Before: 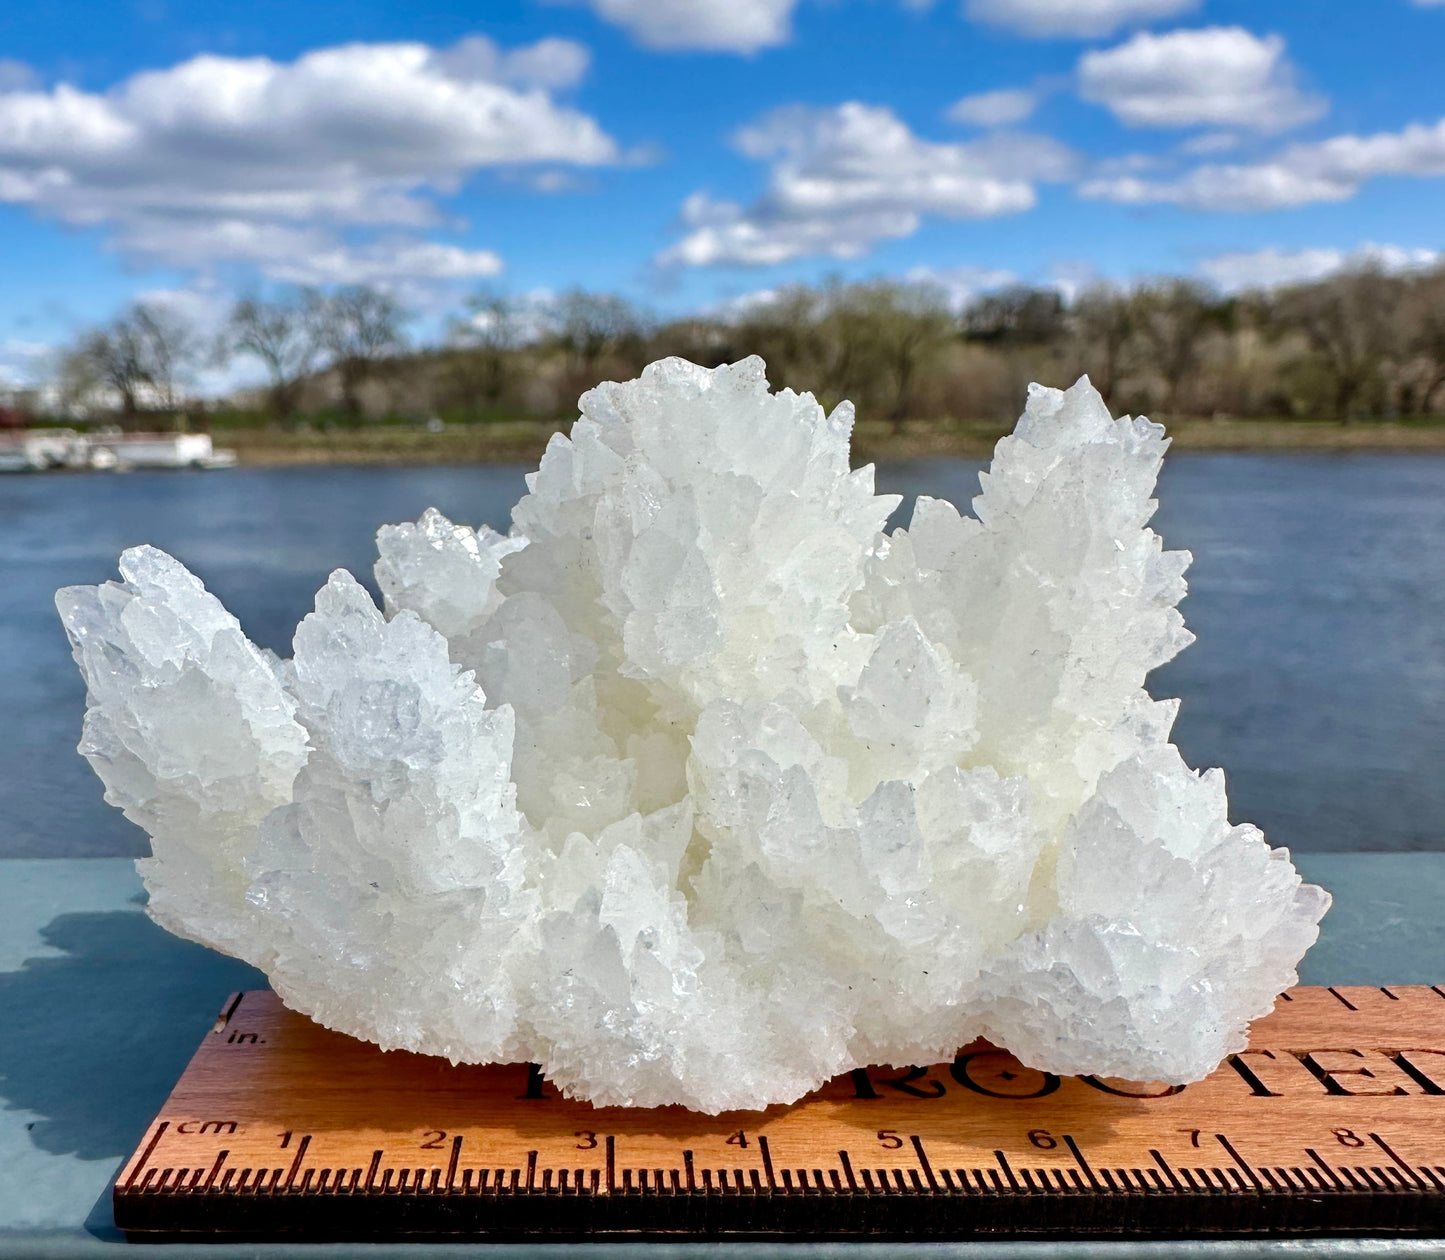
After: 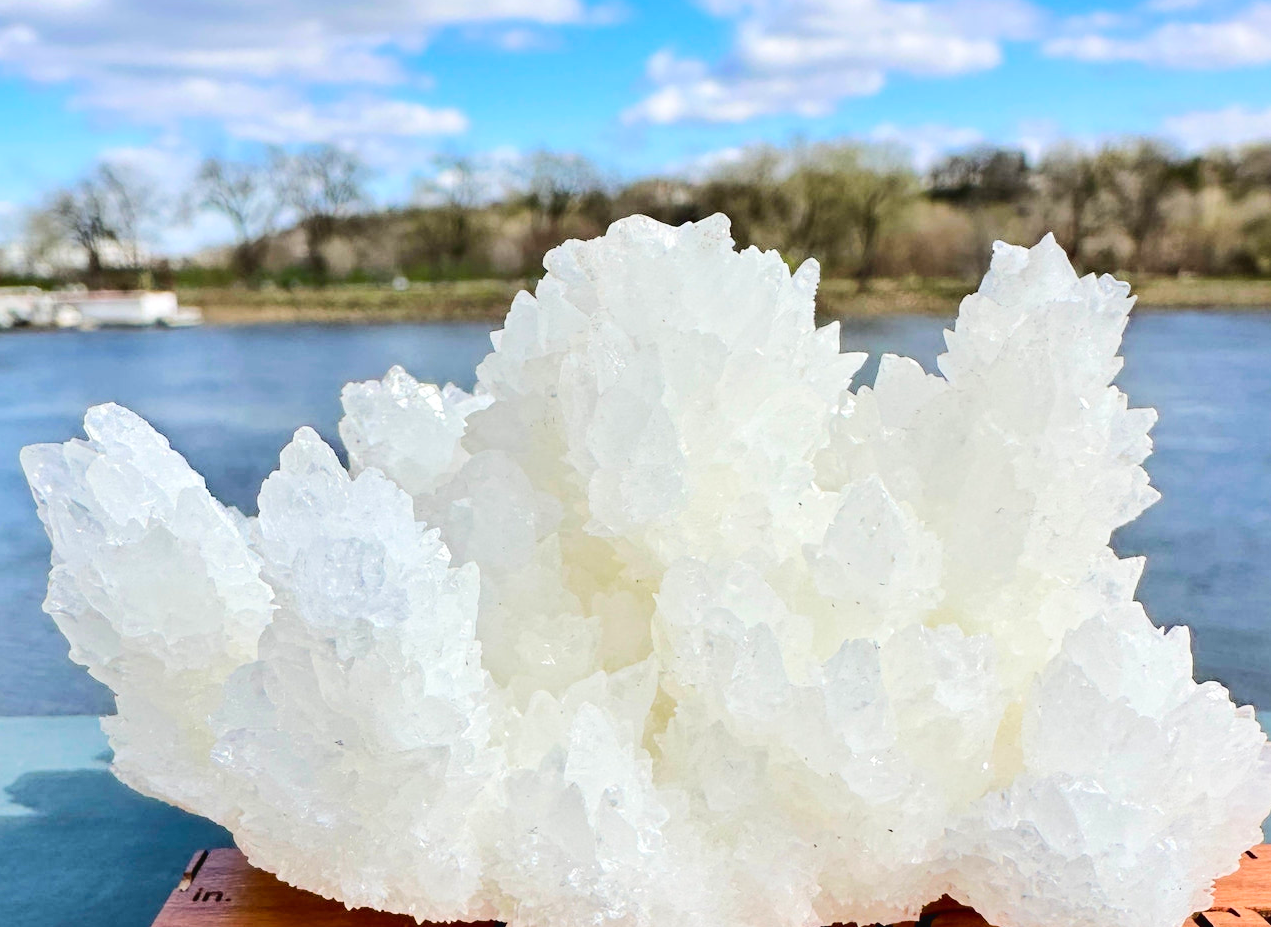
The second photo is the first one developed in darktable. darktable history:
crop and rotate: left 2.425%, top 11.305%, right 9.6%, bottom 15.08%
tone curve: curves: ch0 [(0, 0.026) (0.146, 0.158) (0.272, 0.34) (0.453, 0.627) (0.687, 0.829) (1, 1)], color space Lab, linked channels, preserve colors none
